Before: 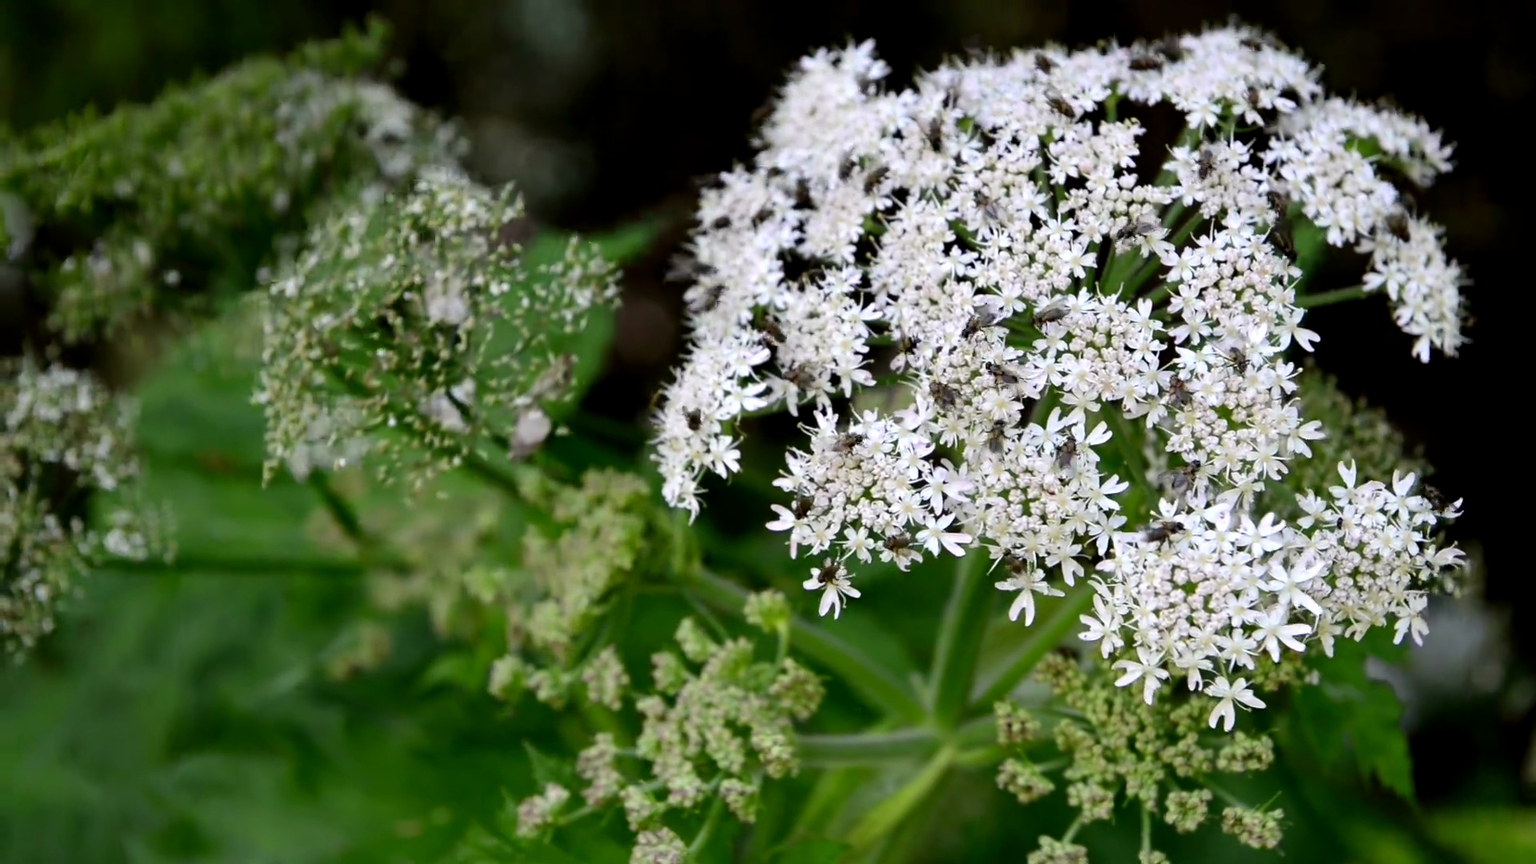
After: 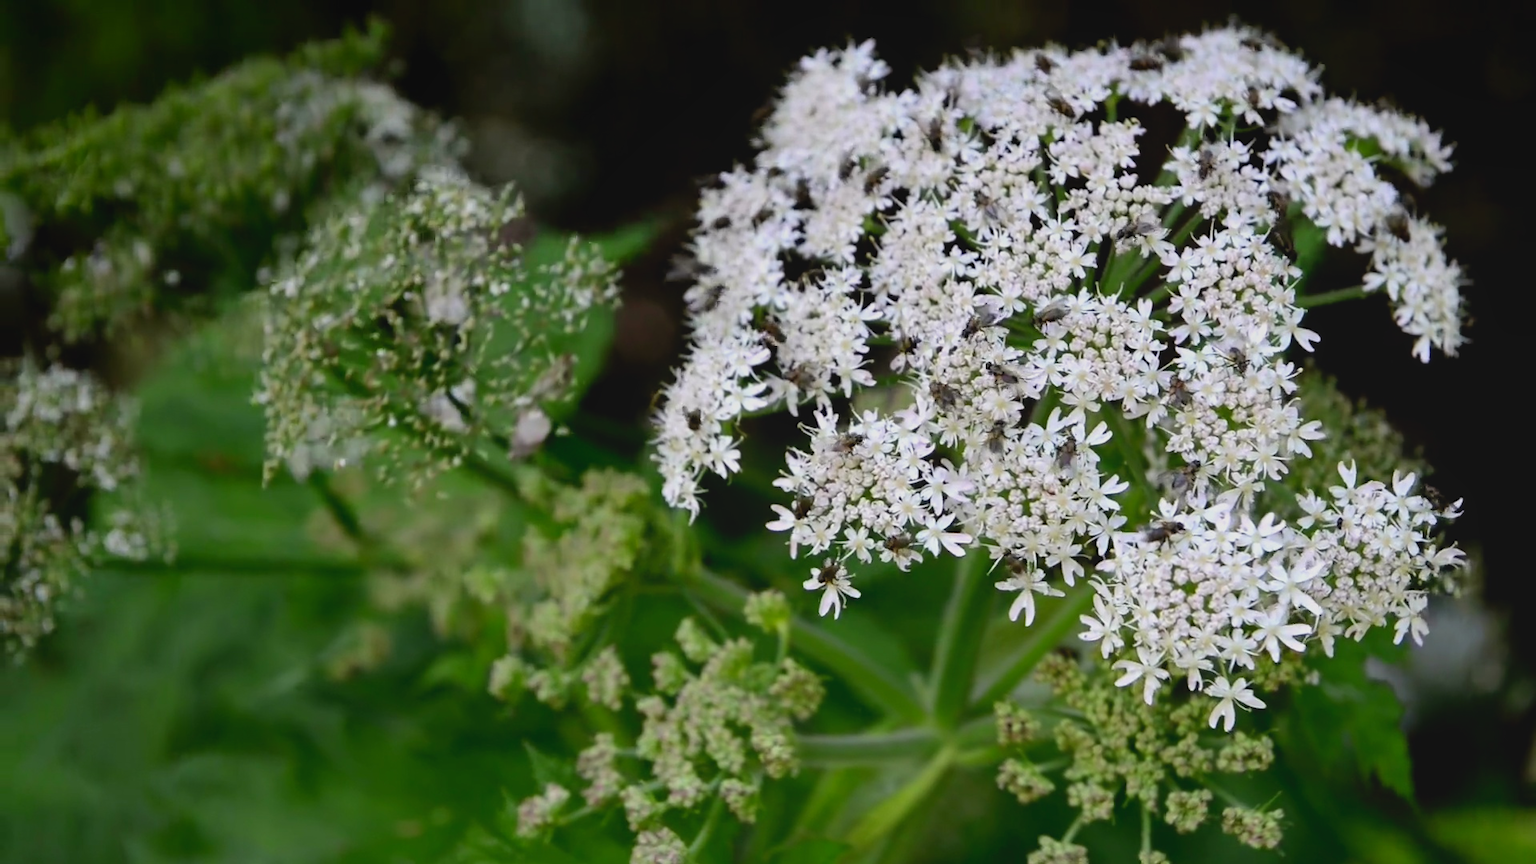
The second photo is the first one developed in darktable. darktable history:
local contrast: highlights 70%, shadows 69%, detail 83%, midtone range 0.332
